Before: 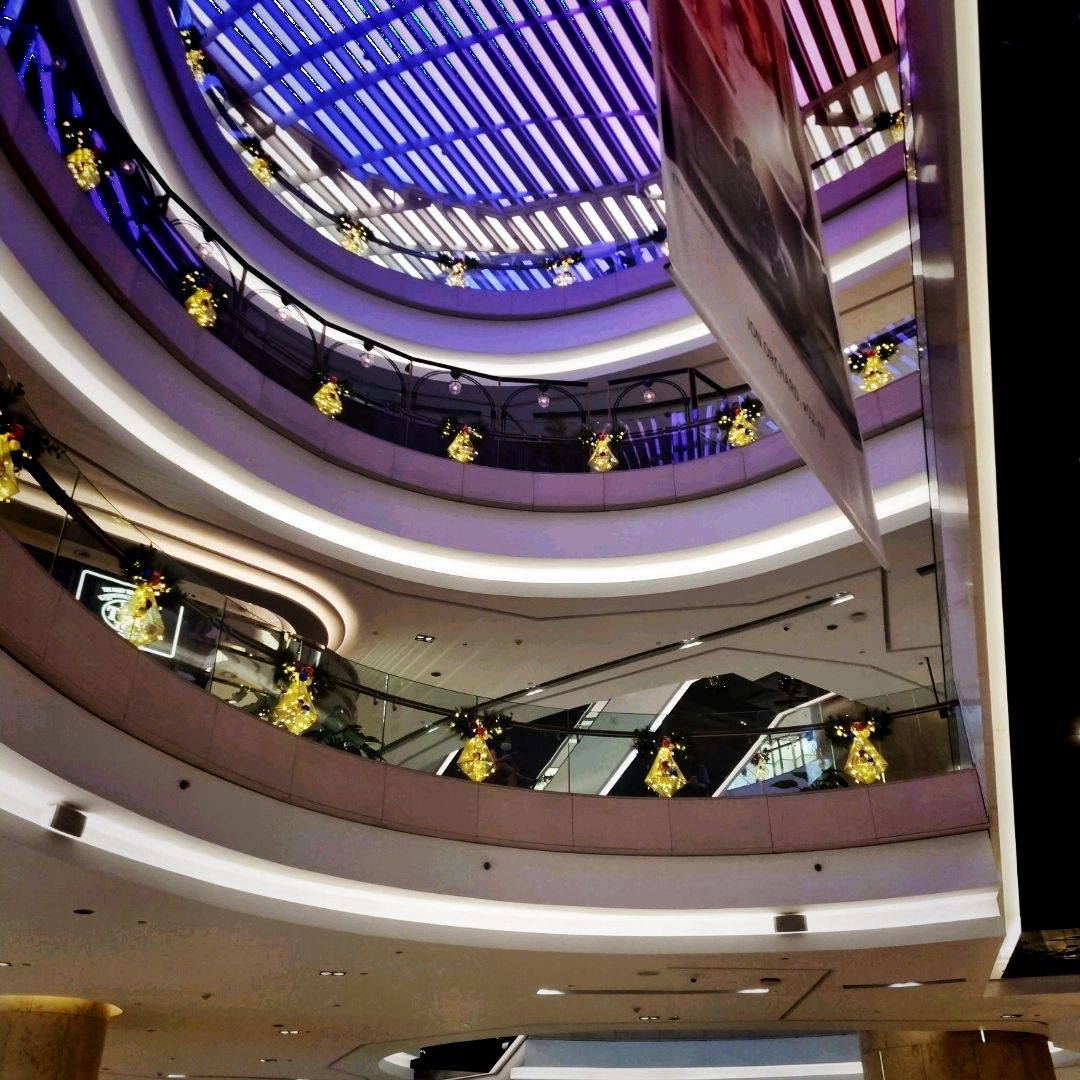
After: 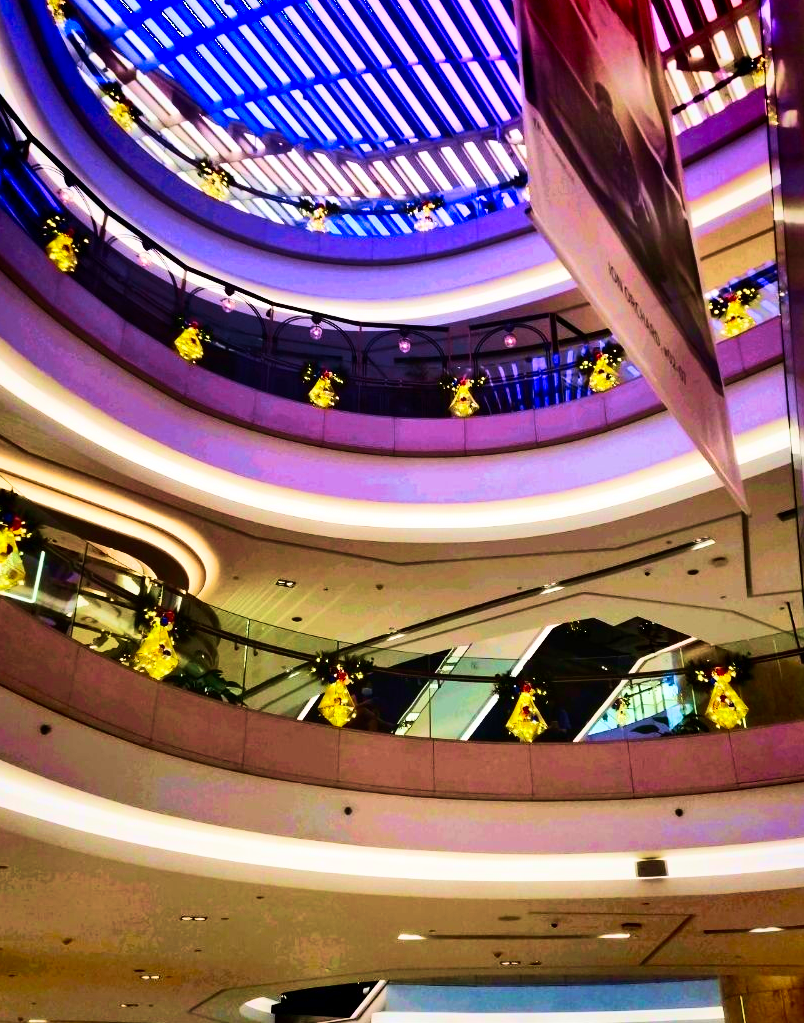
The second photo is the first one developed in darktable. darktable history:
tone curve: curves: ch0 [(0, 0) (0.003, 0.004) (0.011, 0.015) (0.025, 0.033) (0.044, 0.058) (0.069, 0.091) (0.1, 0.131) (0.136, 0.179) (0.177, 0.233) (0.224, 0.295) (0.277, 0.364) (0.335, 0.434) (0.399, 0.51) (0.468, 0.583) (0.543, 0.654) (0.623, 0.724) (0.709, 0.789) (0.801, 0.852) (0.898, 0.924) (1, 1)], color space Lab, independent channels, preserve colors none
velvia: strength 75%
crop and rotate: left 12.955%, top 5.251%, right 12.521%
contrast brightness saturation: contrast 0.268, brightness 0.024, saturation 0.856
